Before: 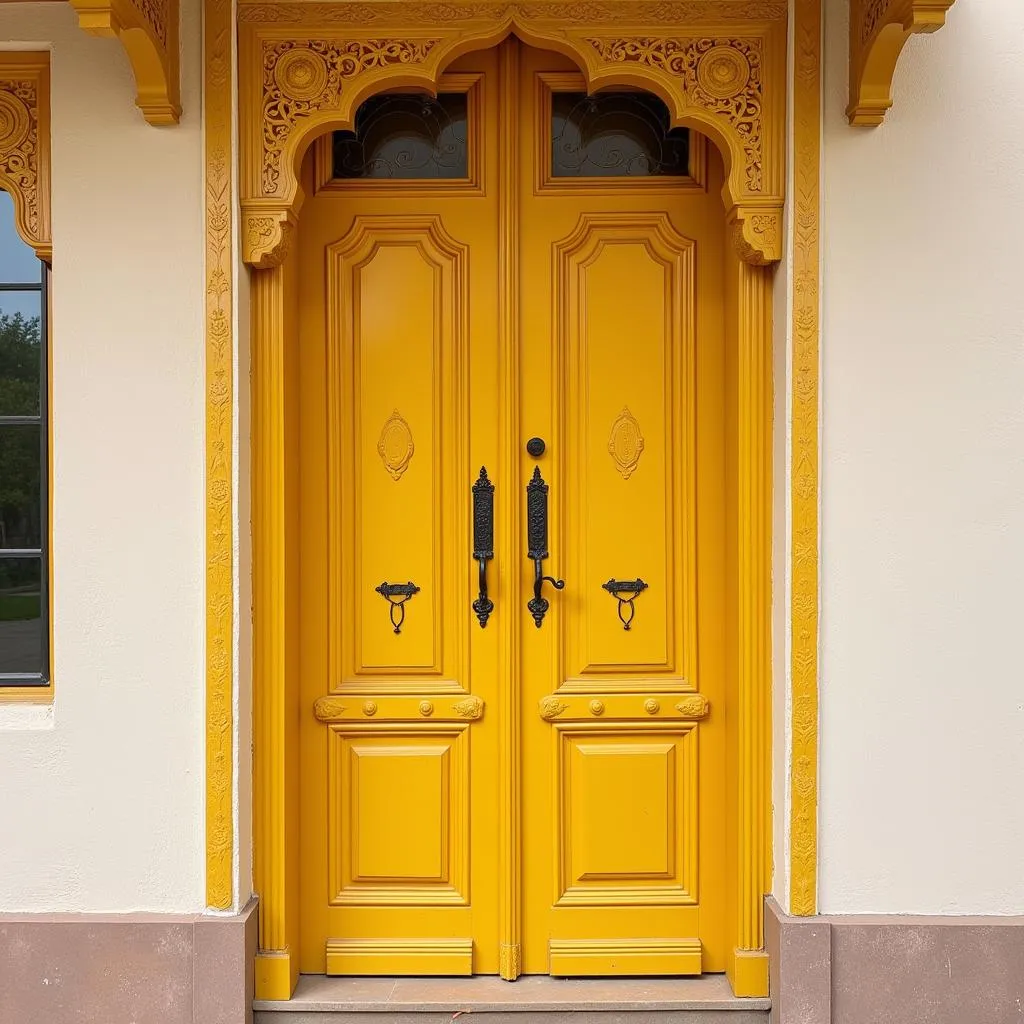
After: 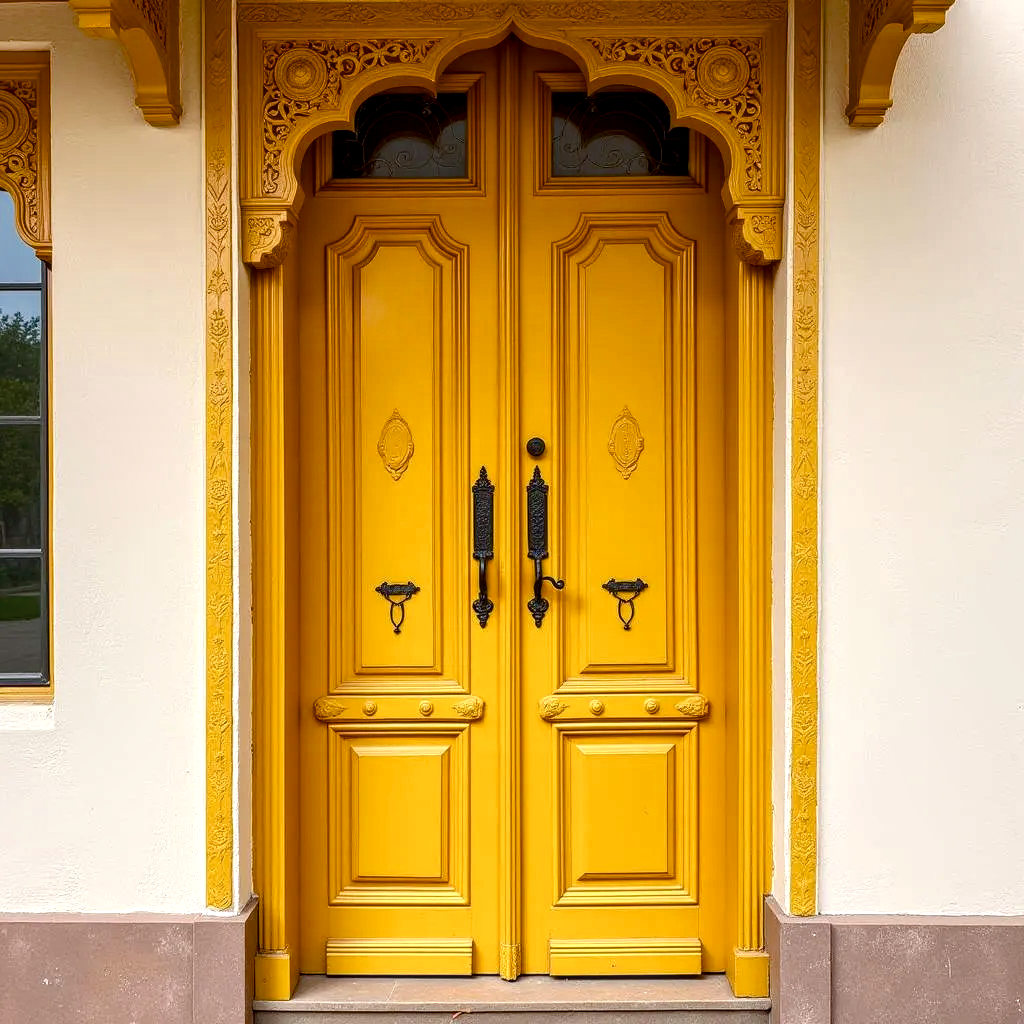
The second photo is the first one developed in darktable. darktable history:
local contrast: detail 130%
color balance rgb: perceptual saturation grading › global saturation 20%, perceptual saturation grading › highlights -25.312%, perceptual saturation grading › shadows 24.155%, perceptual brilliance grading › highlights 10.171%, perceptual brilliance grading › shadows -5.083%, saturation formula JzAzBz (2021)
